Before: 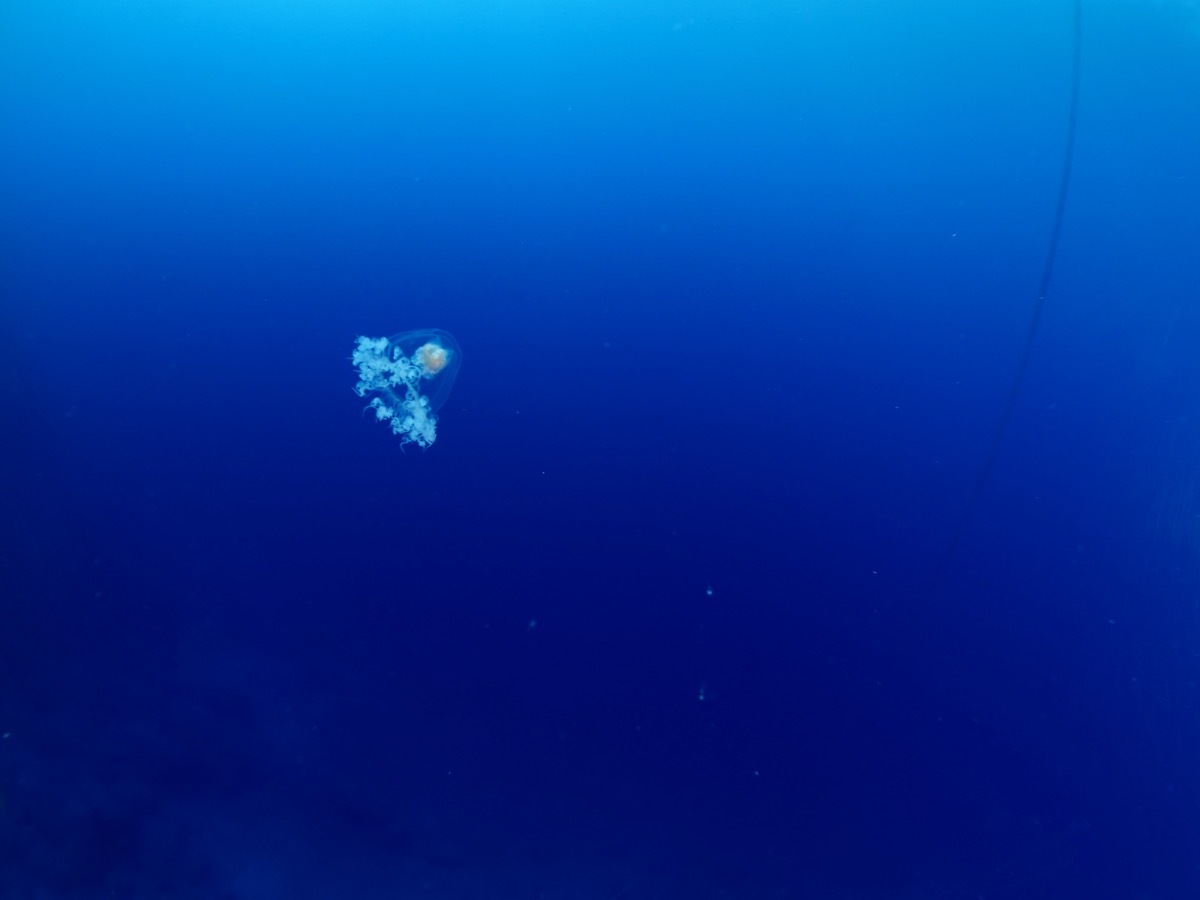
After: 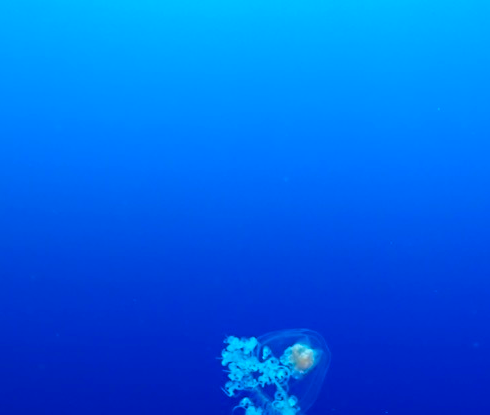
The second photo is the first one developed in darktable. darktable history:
color correction: highlights b* -0.046, saturation 1.36
crop and rotate: left 10.932%, top 0.096%, right 48.221%, bottom 53.728%
sharpen: amount 0.595
